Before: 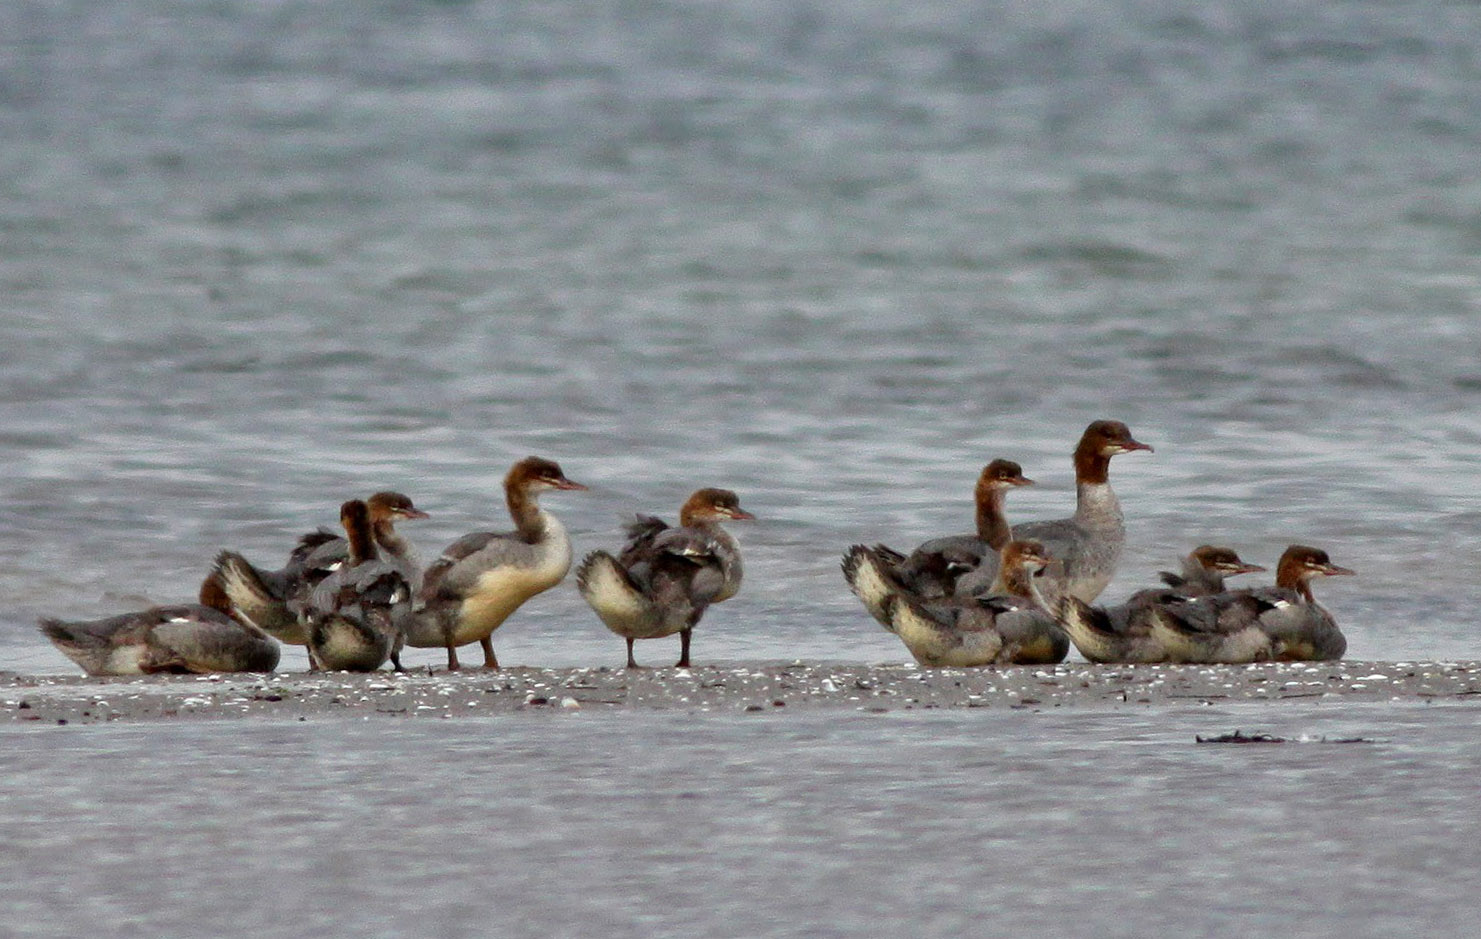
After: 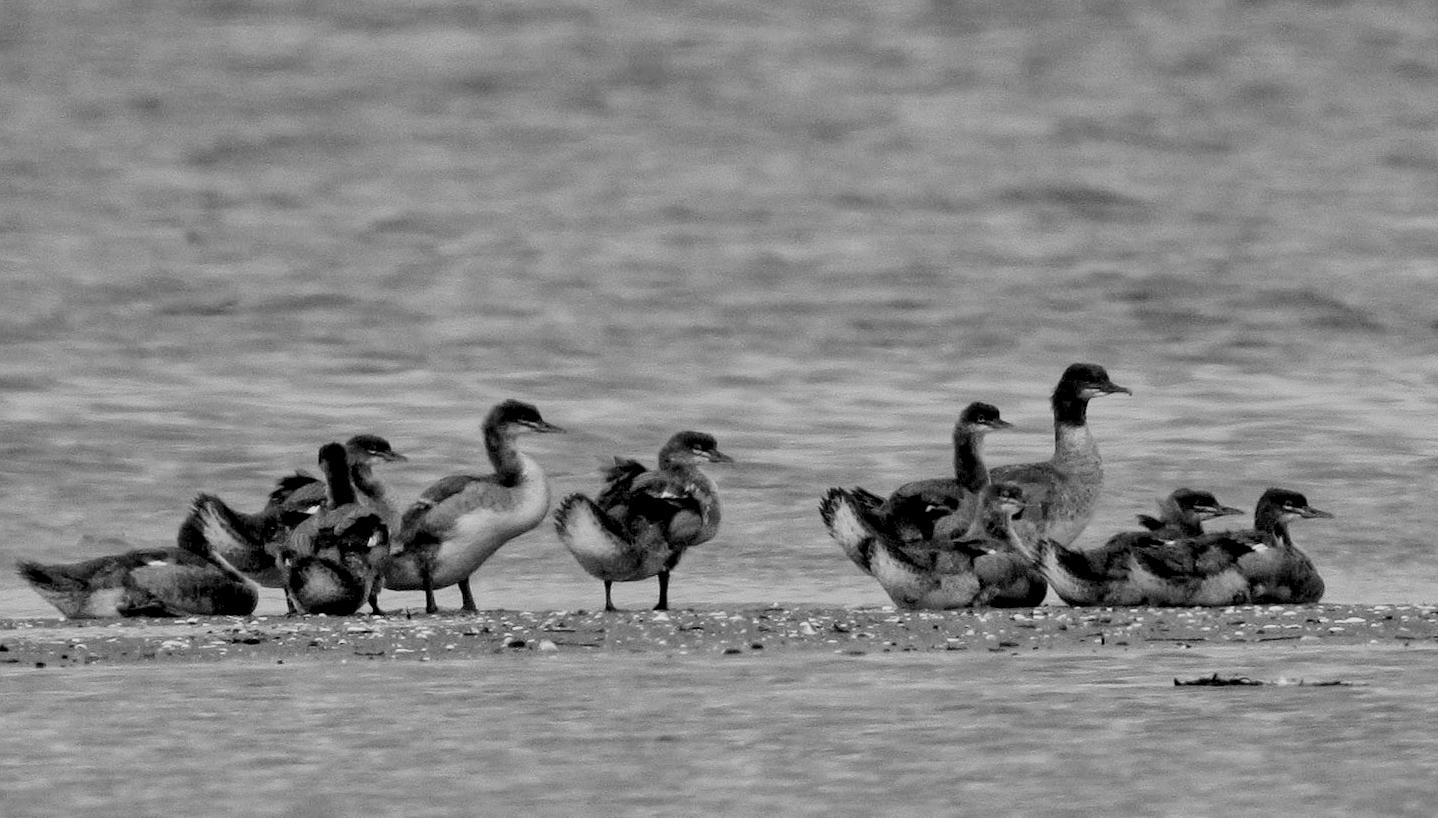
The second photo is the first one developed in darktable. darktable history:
monochrome: size 1
filmic rgb: black relative exposure -7.15 EV, white relative exposure 5.36 EV, hardness 3.02, color science v6 (2022)
local contrast: highlights 123%, shadows 126%, detail 140%, midtone range 0.254
crop: left 1.507%, top 6.147%, right 1.379%, bottom 6.637%
